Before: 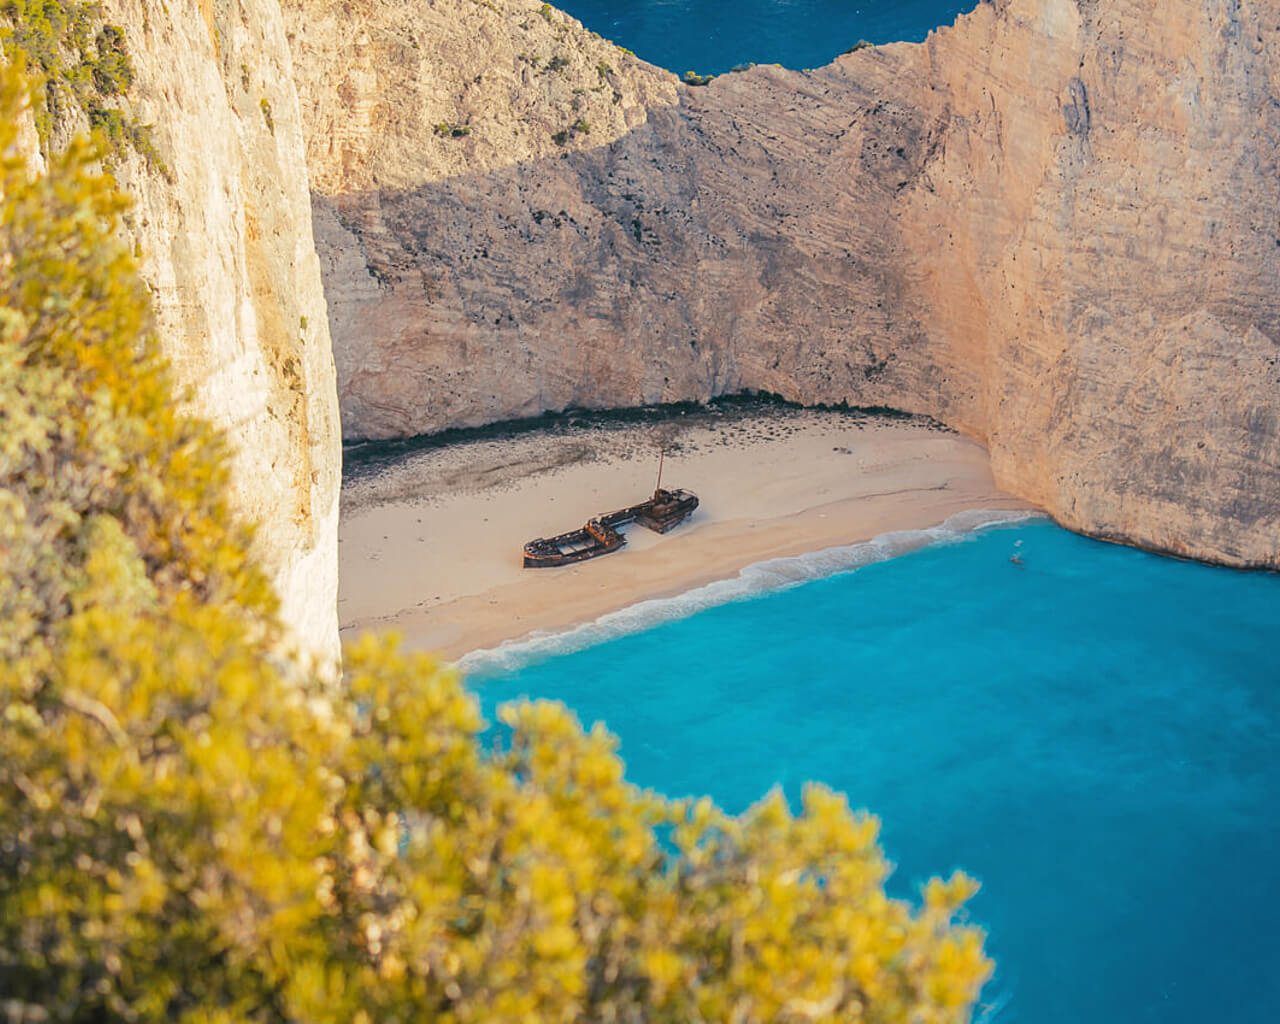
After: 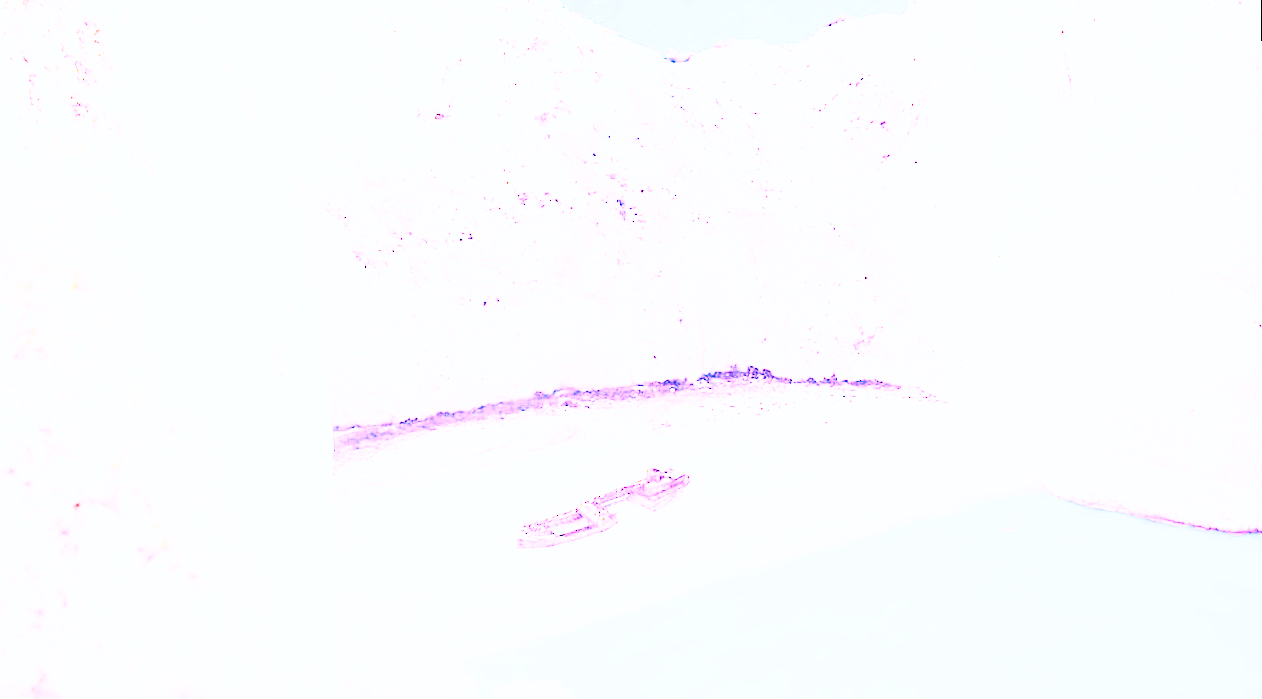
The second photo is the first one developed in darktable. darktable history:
exposure: black level correction 0.002, exposure 0.15 EV, compensate highlight preservation false
crop: bottom 28.576%
sigmoid: contrast 1.7, skew -0.2, preserve hue 0%, red attenuation 0.1, red rotation 0.035, green attenuation 0.1, green rotation -0.017, blue attenuation 0.15, blue rotation -0.052, base primaries Rec2020
color correction: highlights a* -0.137, highlights b* -5.91, shadows a* -0.137, shadows b* -0.137
white balance: red 8, blue 8
rotate and perspective: rotation -1.42°, crop left 0.016, crop right 0.984, crop top 0.035, crop bottom 0.965
contrast brightness saturation: contrast 0.28
